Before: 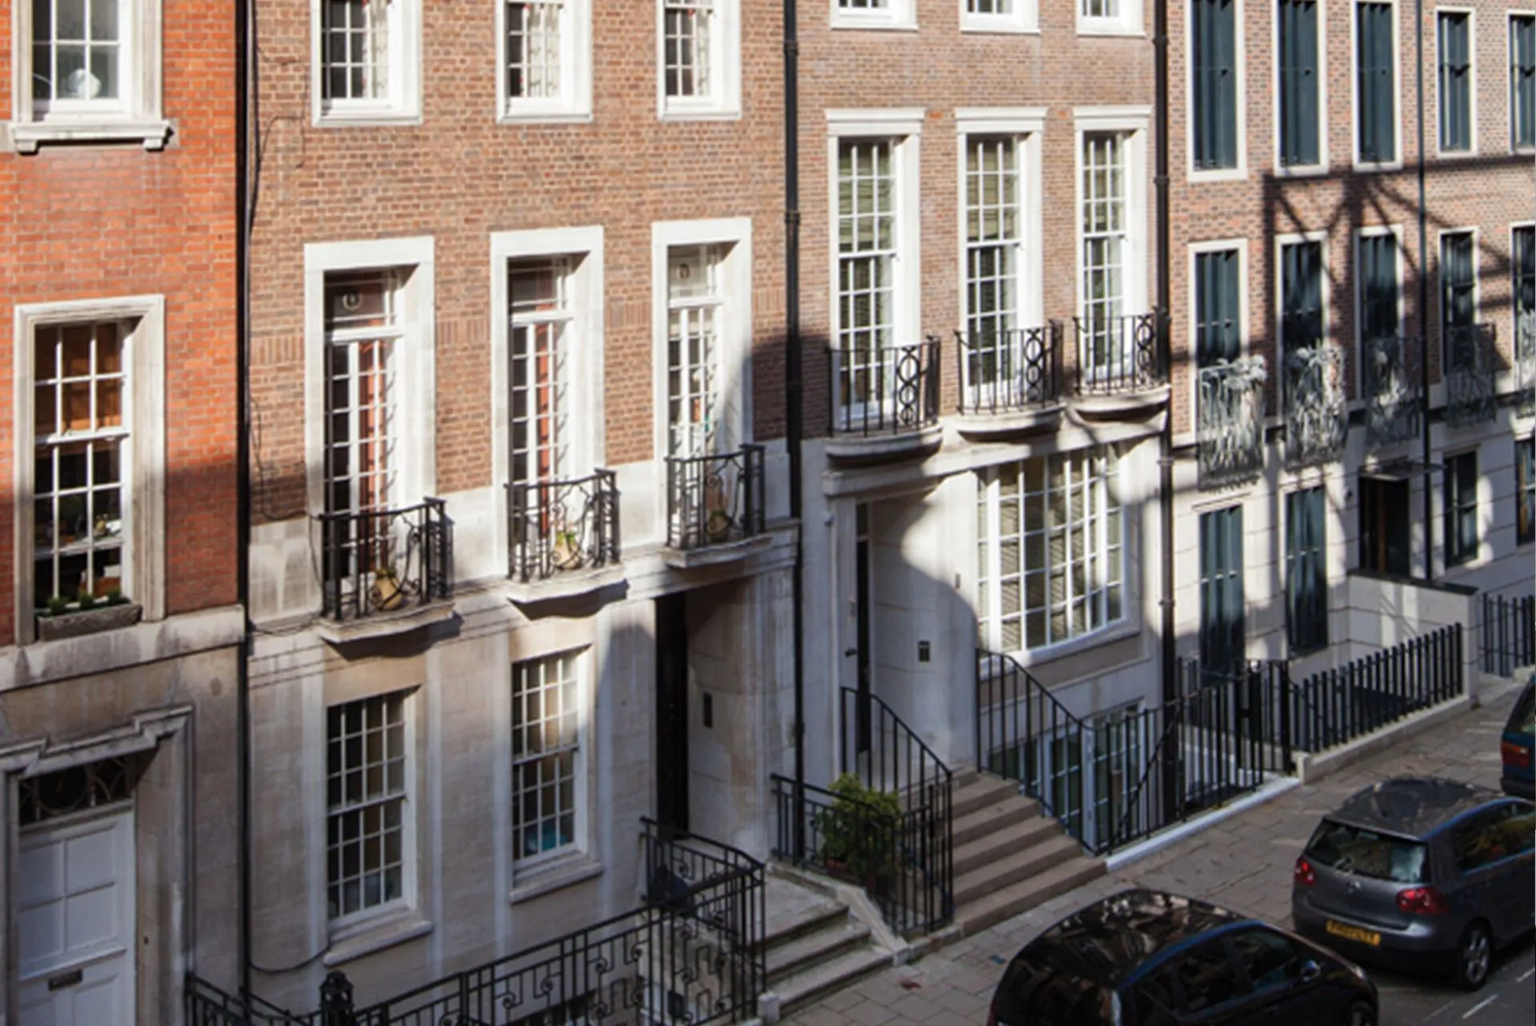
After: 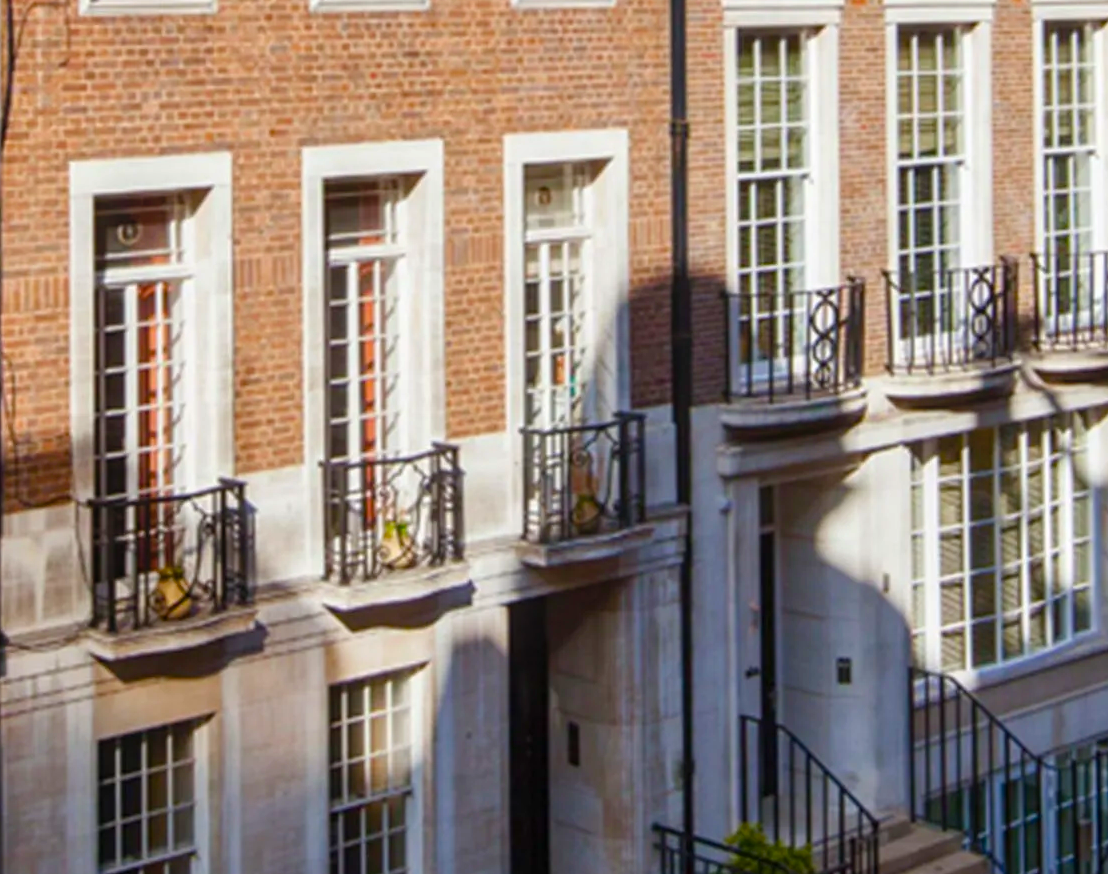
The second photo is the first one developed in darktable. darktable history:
color balance rgb: perceptual saturation grading › global saturation 20%, perceptual saturation grading › highlights -25%, perceptual saturation grading › shadows 25%, global vibrance 50%
local contrast: detail 110%
crop: left 16.202%, top 11.208%, right 26.045%, bottom 20.557%
